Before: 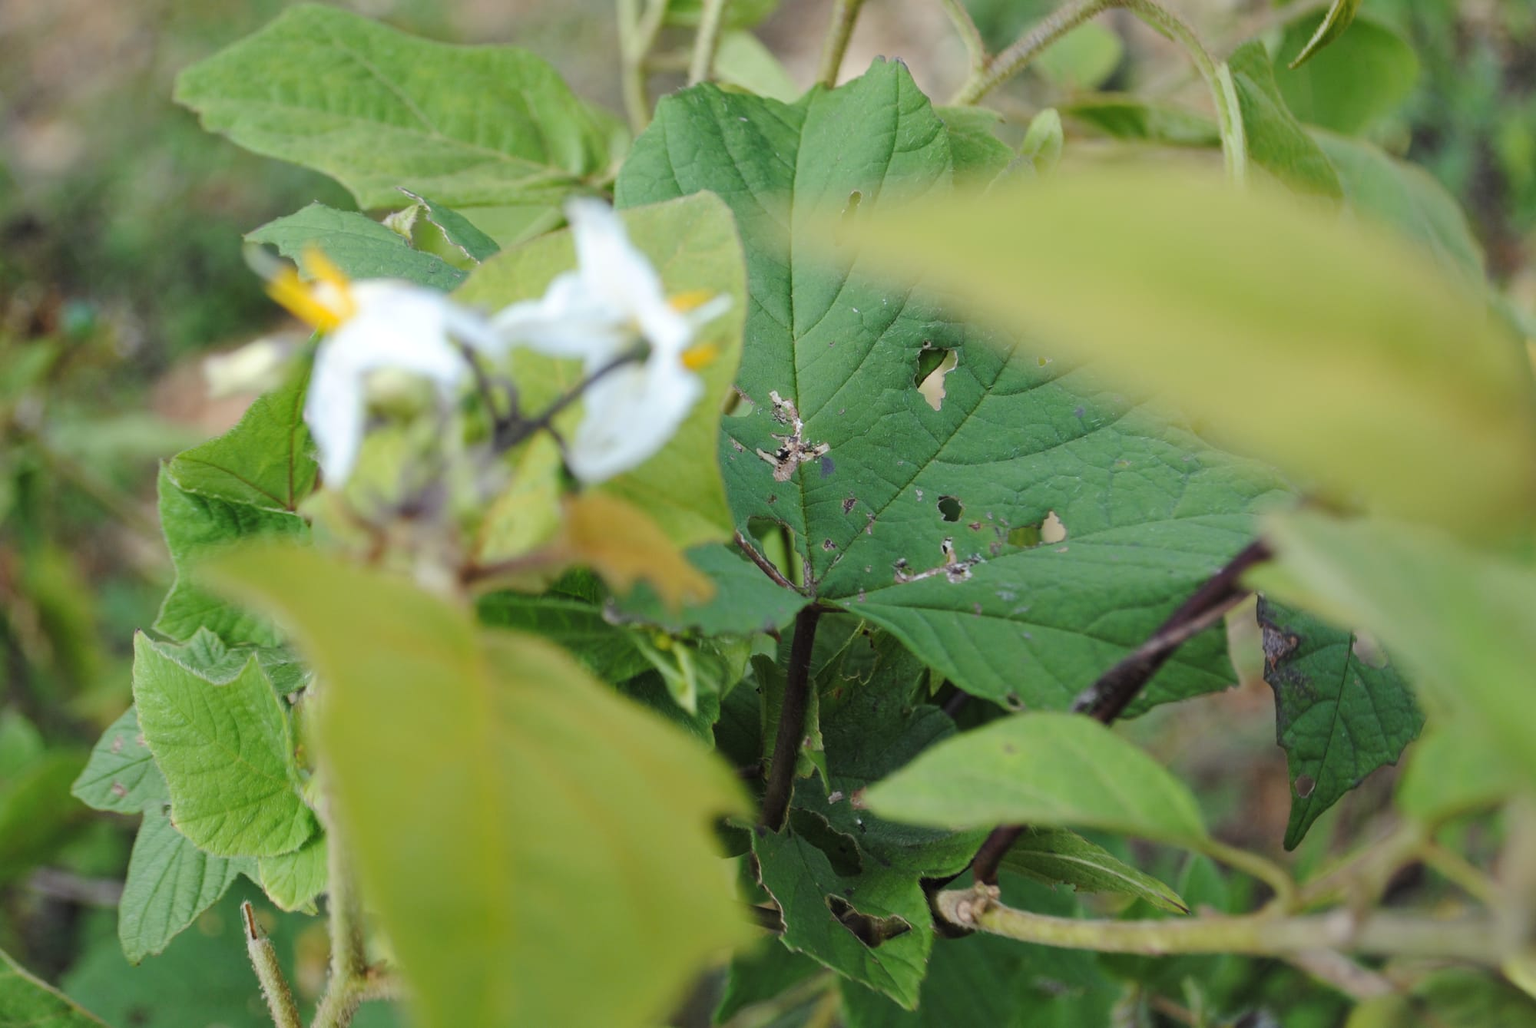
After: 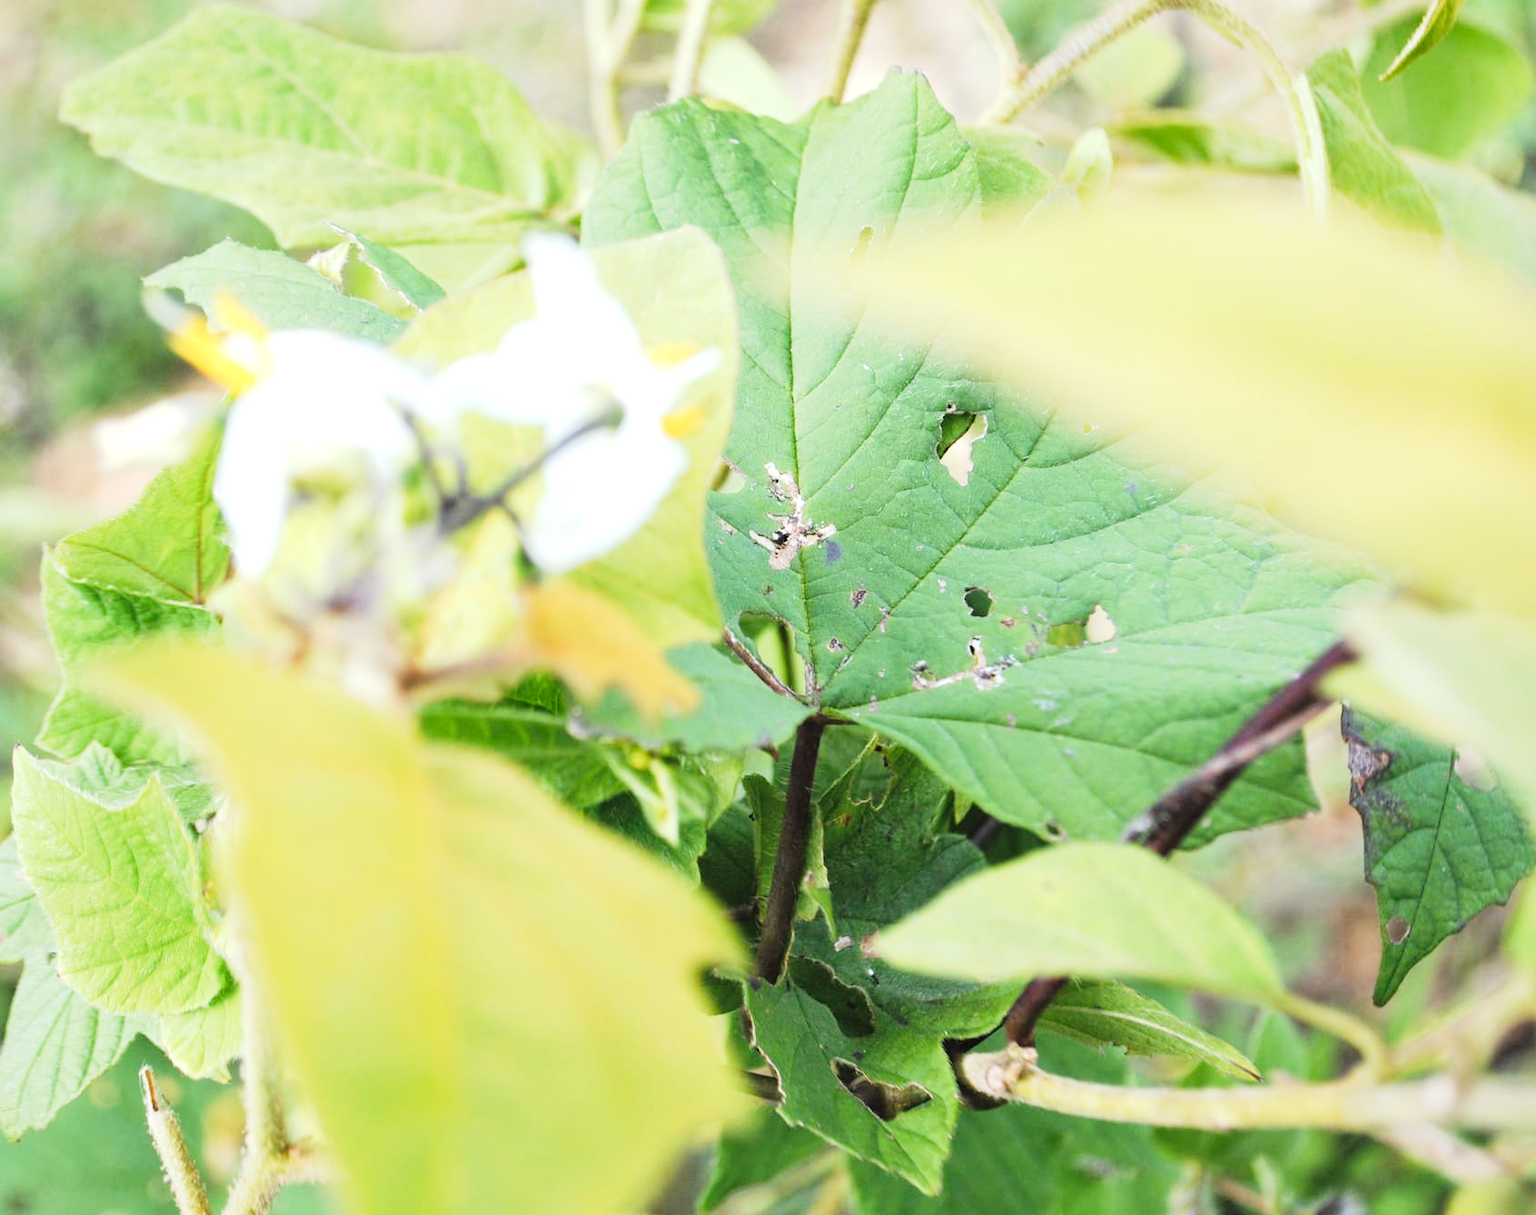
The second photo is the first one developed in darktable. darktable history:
tone curve: curves: ch0 [(0, 0) (0.003, 0.003) (0.011, 0.01) (0.025, 0.023) (0.044, 0.041) (0.069, 0.064) (0.1, 0.094) (0.136, 0.143) (0.177, 0.205) (0.224, 0.281) (0.277, 0.367) (0.335, 0.457) (0.399, 0.542) (0.468, 0.629) (0.543, 0.711) (0.623, 0.788) (0.709, 0.863) (0.801, 0.912) (0.898, 0.955) (1, 1)], preserve colors none
color zones: curves: ch0 [(0, 0.5) (0.143, 0.5) (0.286, 0.5) (0.429, 0.5) (0.62, 0.489) (0.714, 0.445) (0.844, 0.496) (1, 0.5)]; ch1 [(0, 0.5) (0.143, 0.5) (0.286, 0.5) (0.429, 0.5) (0.571, 0.5) (0.714, 0.523) (0.857, 0.5) (1, 0.5)]
crop: left 8.041%, right 7.381%
exposure: exposure 0.78 EV, compensate highlight preservation false
